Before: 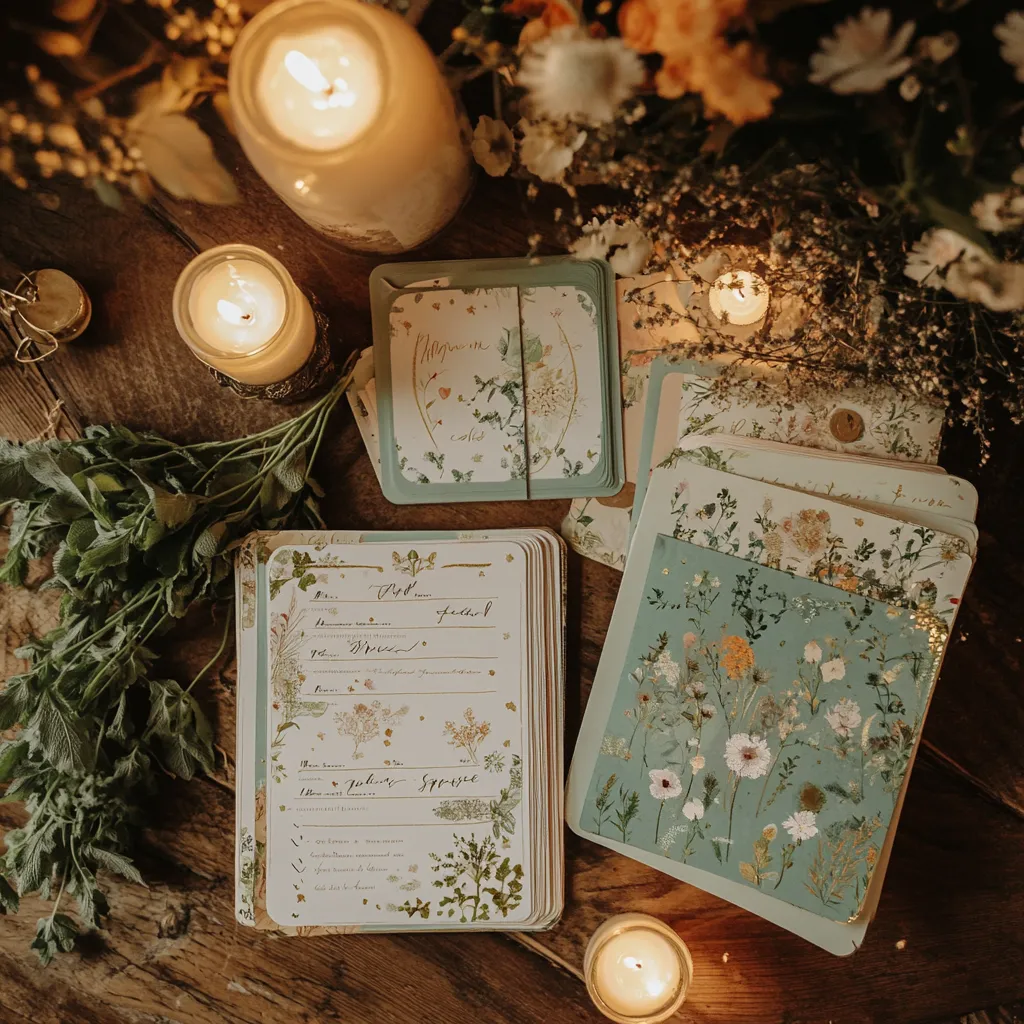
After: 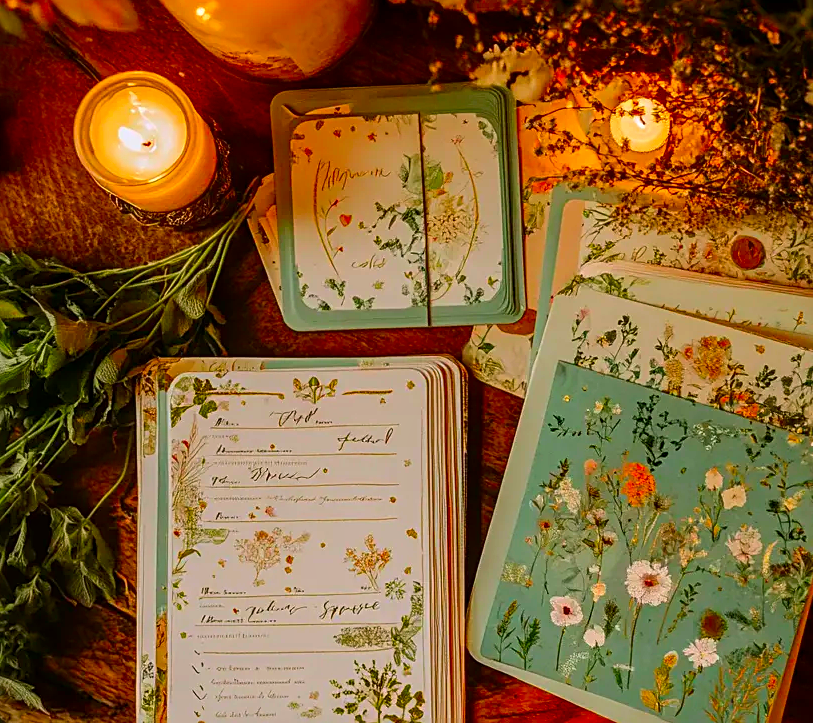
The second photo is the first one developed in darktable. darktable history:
sharpen: on, module defaults
local contrast: on, module defaults
contrast brightness saturation: contrast 0.084, saturation 0.018
crop: left 9.731%, top 16.931%, right 10.858%, bottom 12.377%
color correction: highlights a* 1.49, highlights b* -1.69, saturation 2.53
